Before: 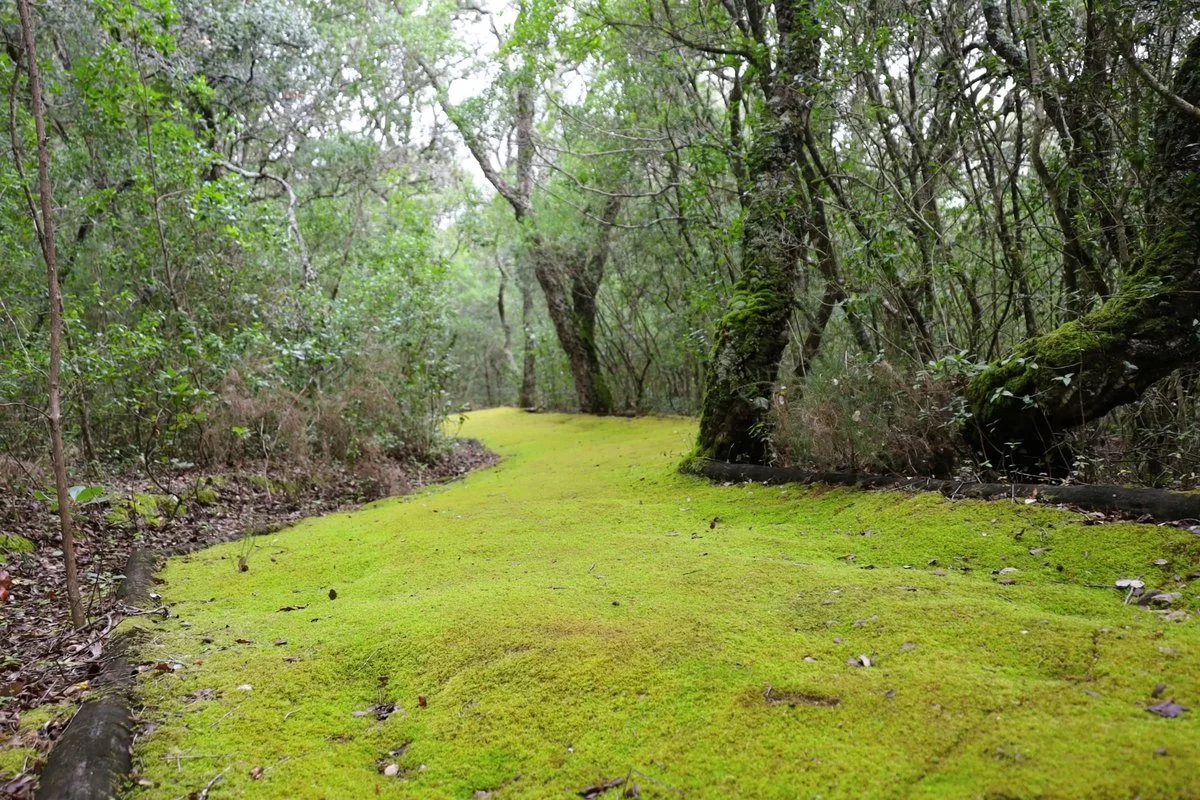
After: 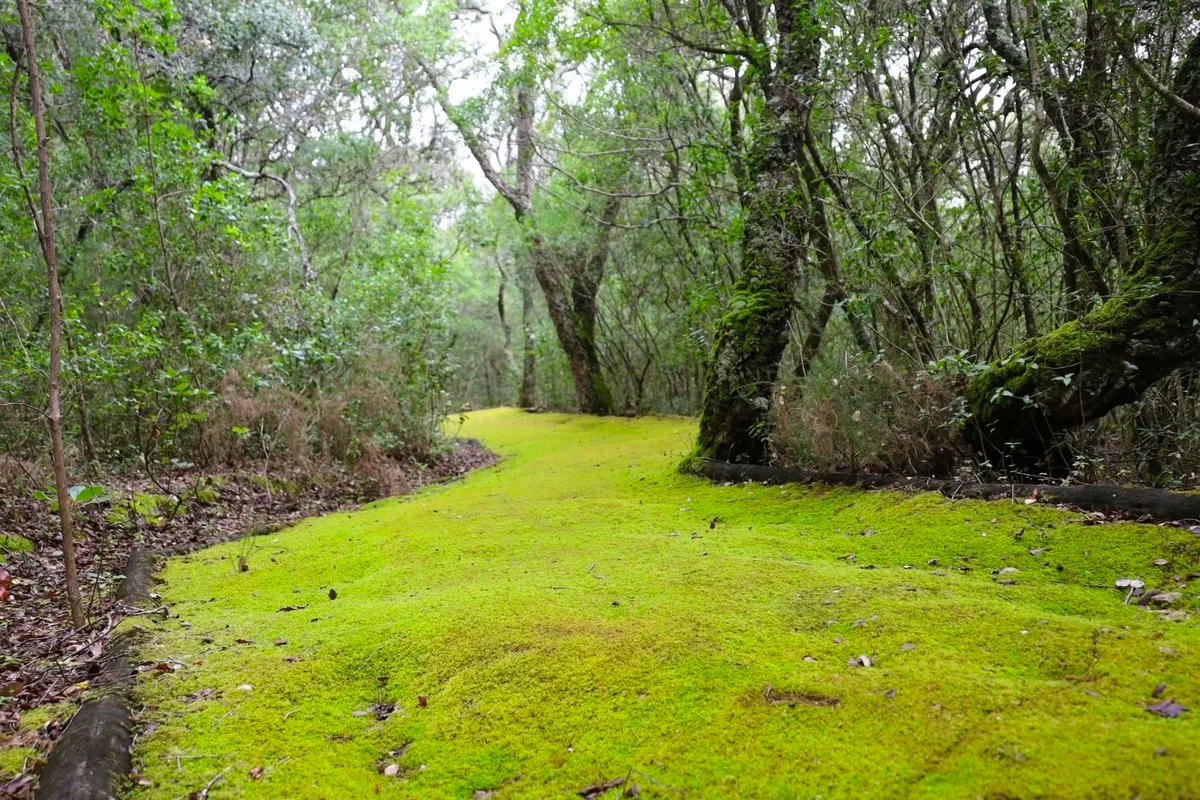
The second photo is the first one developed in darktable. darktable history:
color balance: on, module defaults
color zones: curves: ch0 [(0, 0.613) (0.01, 0.613) (0.245, 0.448) (0.498, 0.529) (0.642, 0.665) (0.879, 0.777) (0.99, 0.613)]; ch1 [(0, 0) (0.143, 0) (0.286, 0) (0.429, 0) (0.571, 0) (0.714, 0) (0.857, 0)], mix -121.96%
